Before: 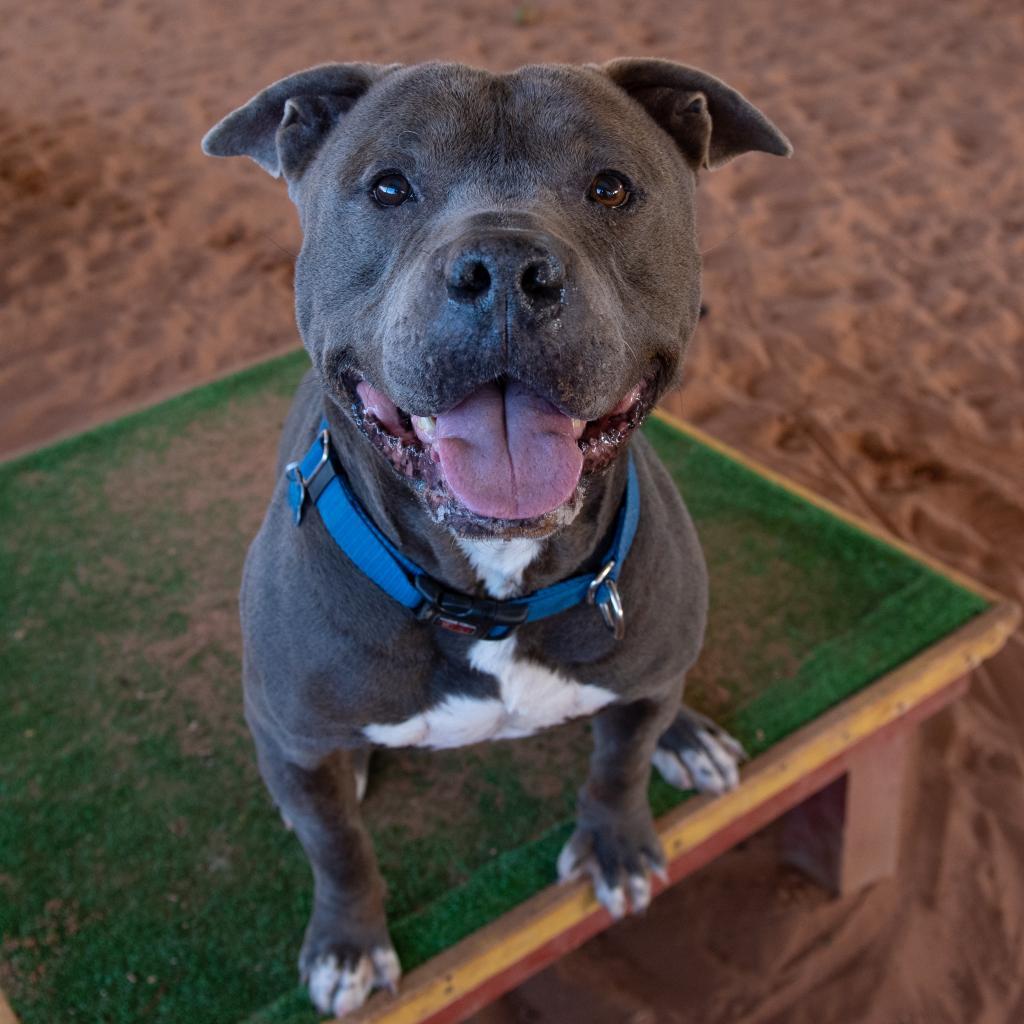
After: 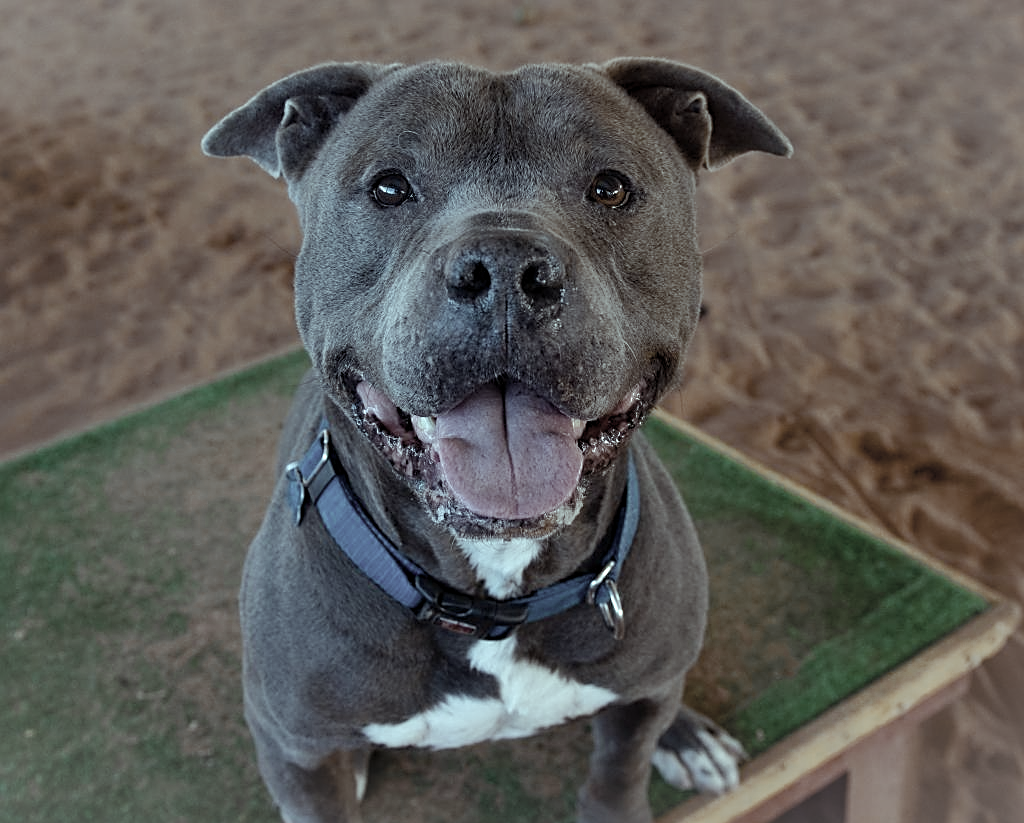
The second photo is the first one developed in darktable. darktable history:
sharpen: on, module defaults
crop: bottom 19.579%
vignetting: fall-off start 100.01%, brightness 0.064, saturation 0.002, width/height ratio 1.305
color zones: curves: ch0 [(0.11, 0.396) (0.195, 0.36) (0.25, 0.5) (0.303, 0.412) (0.357, 0.544) (0.75, 0.5) (0.967, 0.328)]; ch1 [(0, 0.468) (0.112, 0.512) (0.202, 0.6) (0.25, 0.5) (0.307, 0.352) (0.357, 0.544) (0.75, 0.5) (0.963, 0.524)], mix 17.89%
color balance rgb: shadows lift › hue 87.05°, highlights gain › chroma 7.464%, highlights gain › hue 187.31°, perceptual saturation grading › global saturation 20%, perceptual saturation grading › highlights -25.458%, perceptual saturation grading › shadows 49.654%, global vibrance 20%
shadows and highlights: highlights color adjustment 72.51%, low approximation 0.01, soften with gaussian
color correction: highlights b* -0.052, saturation 0.324
